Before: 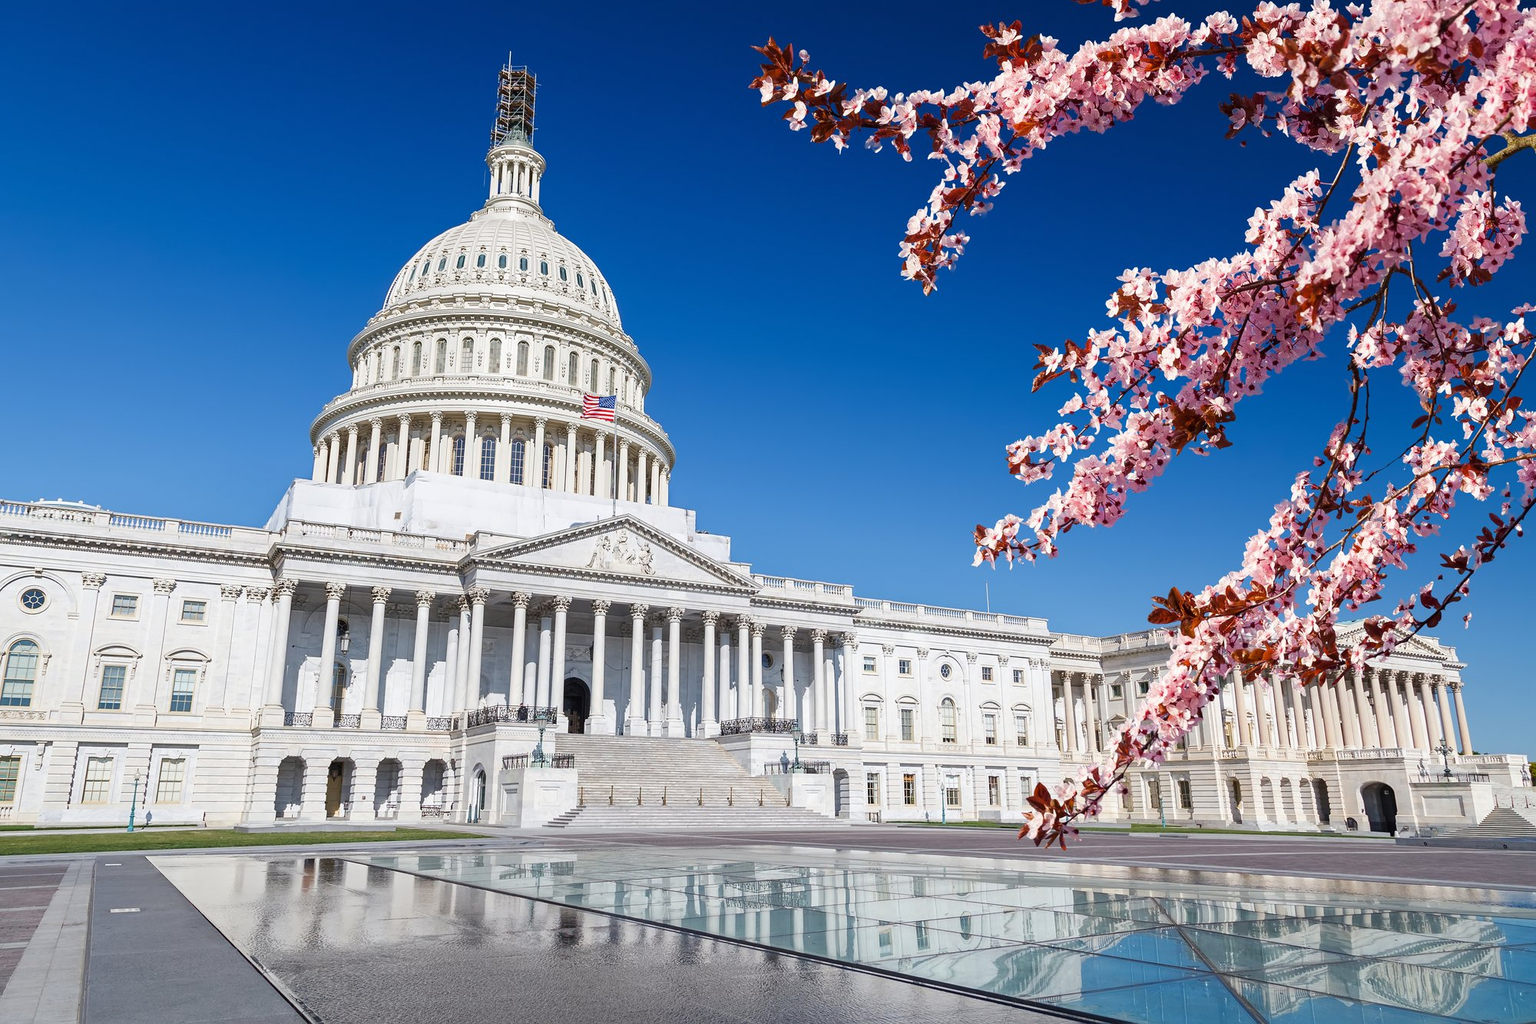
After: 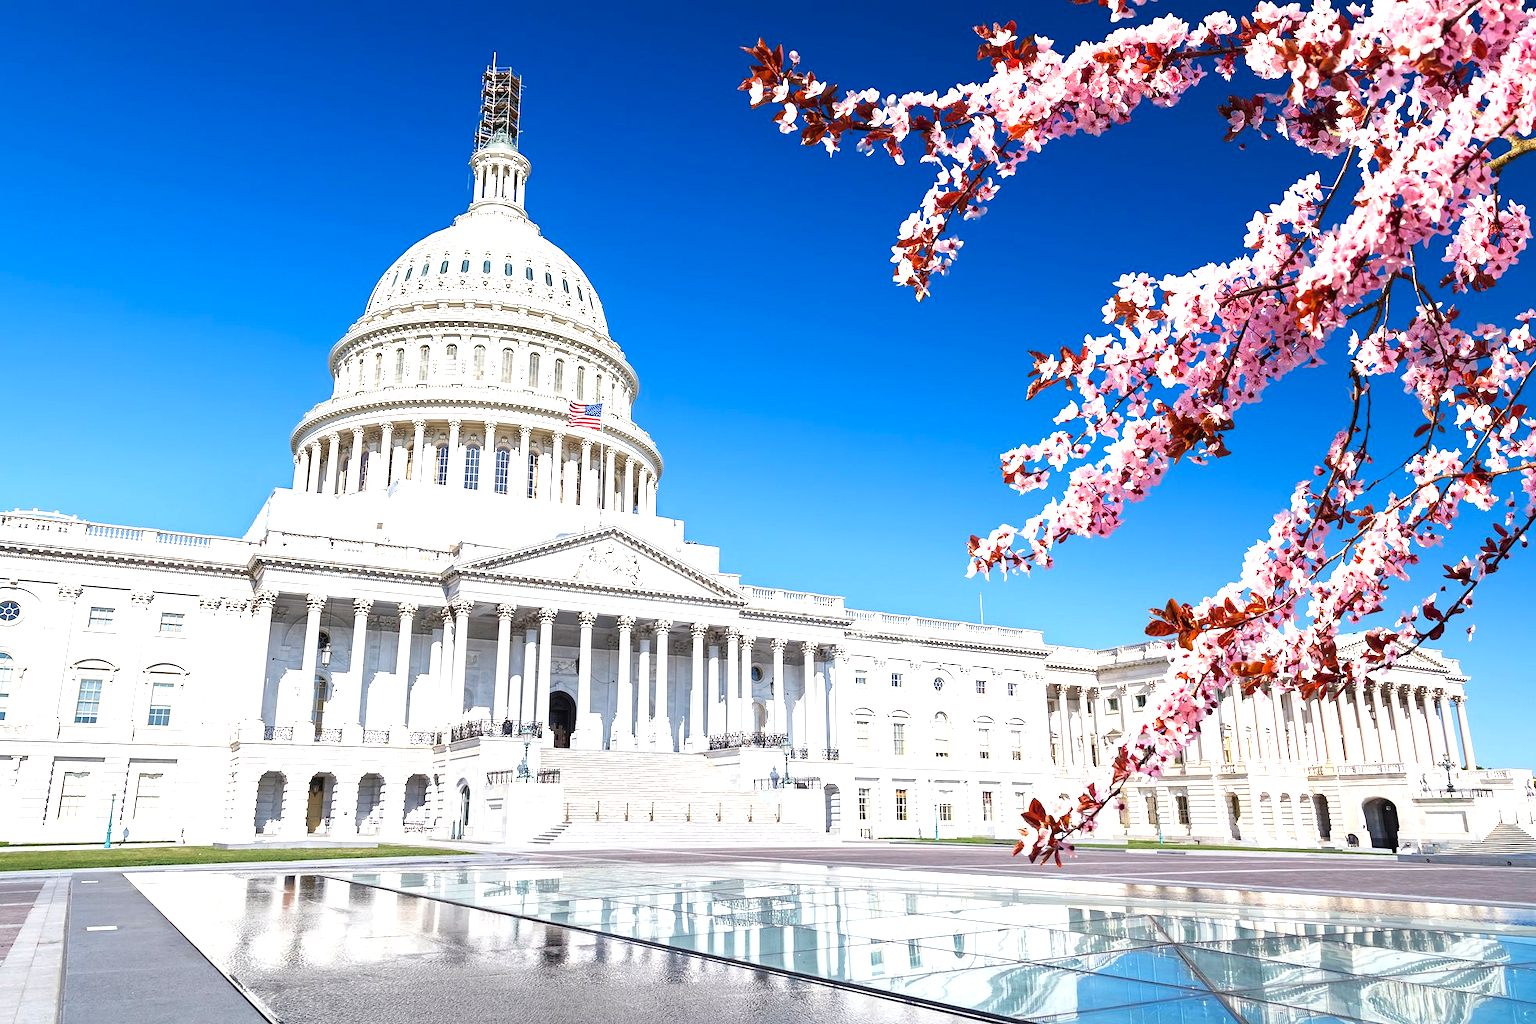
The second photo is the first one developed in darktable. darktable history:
crop: left 1.654%, right 0.277%, bottom 1.86%
levels: levels [0, 0.374, 0.749]
